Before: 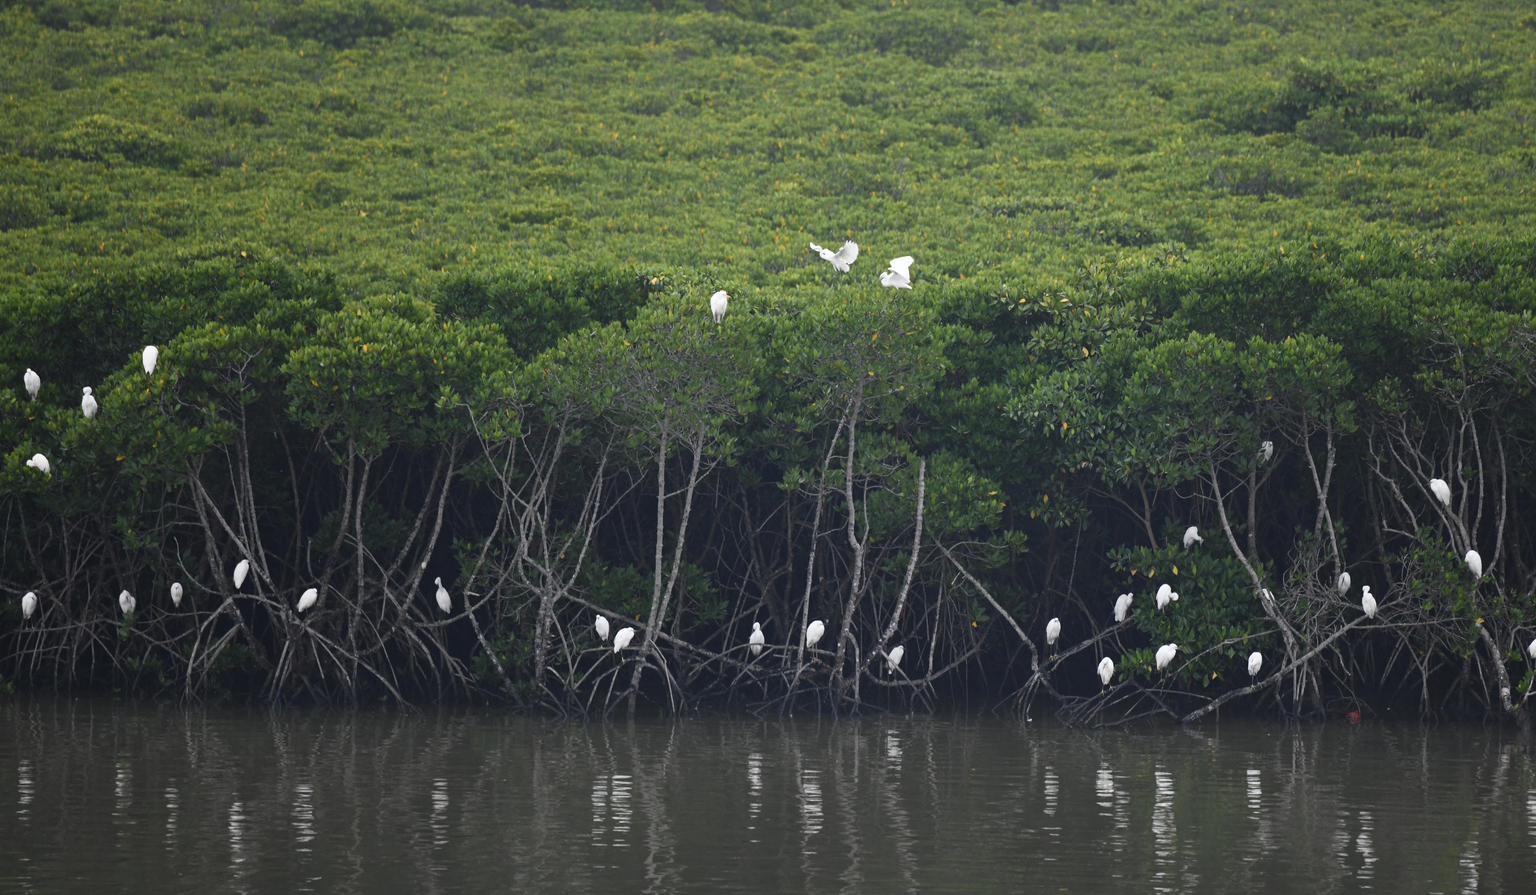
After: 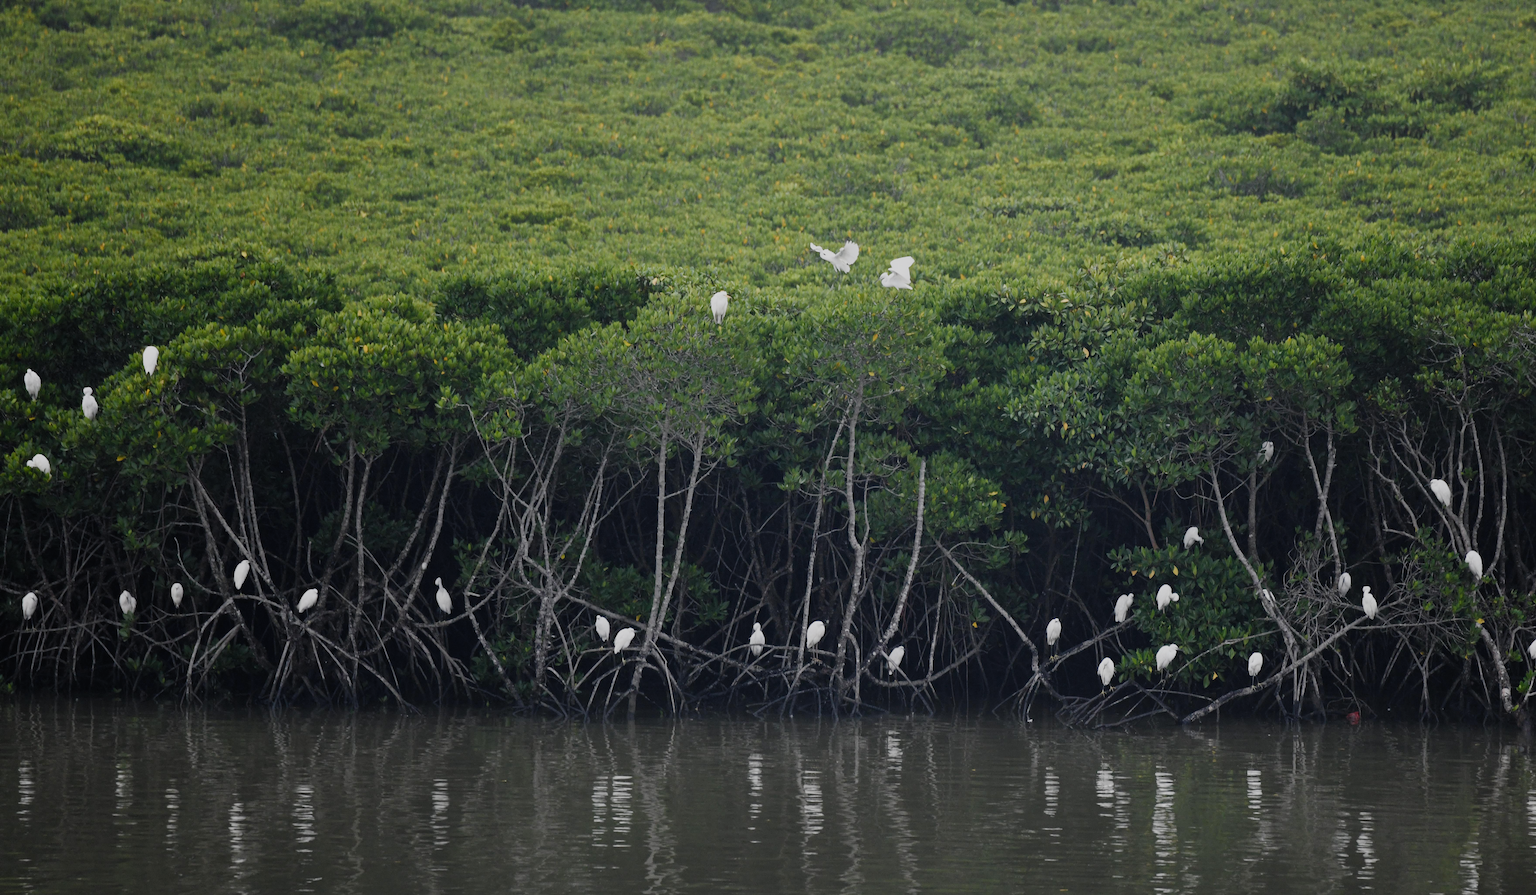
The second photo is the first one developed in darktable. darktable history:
filmic rgb: black relative exposure -7.65 EV, white relative exposure 4.56 EV, hardness 3.61, add noise in highlights 0.002, preserve chrominance no, color science v3 (2019), use custom middle-gray values true, contrast in highlights soft
